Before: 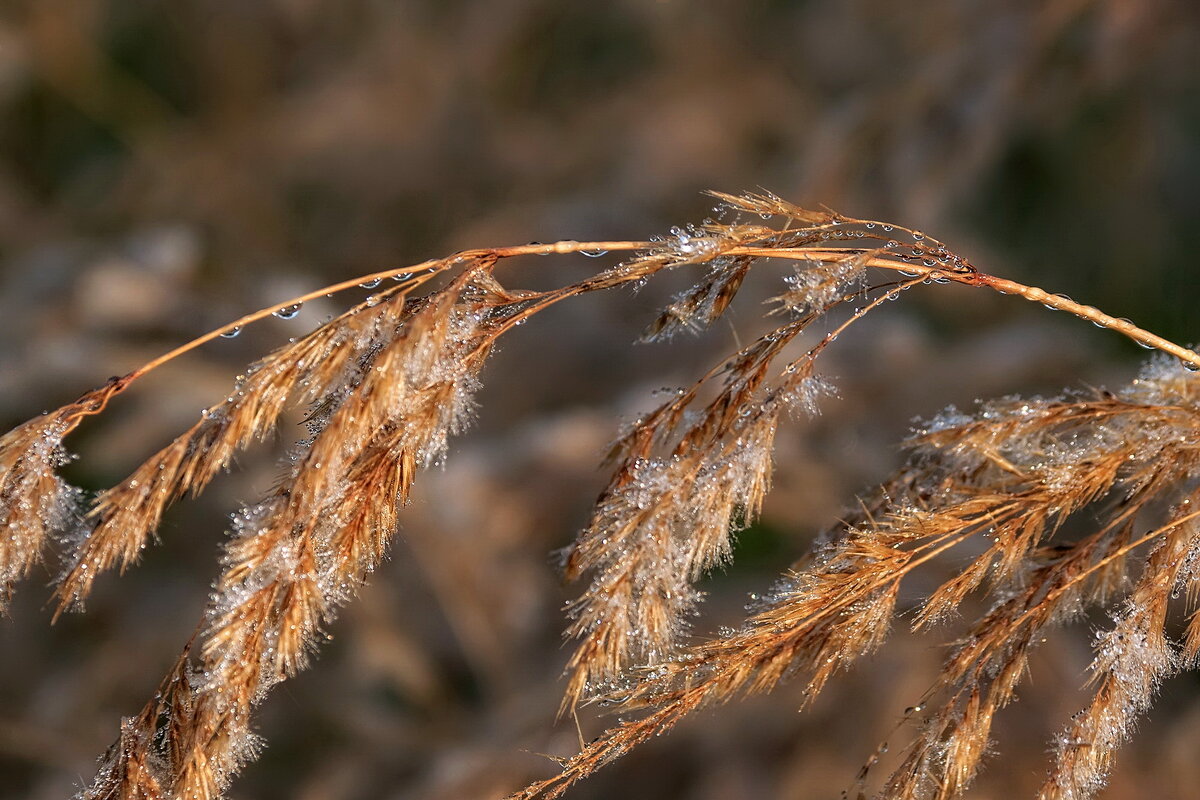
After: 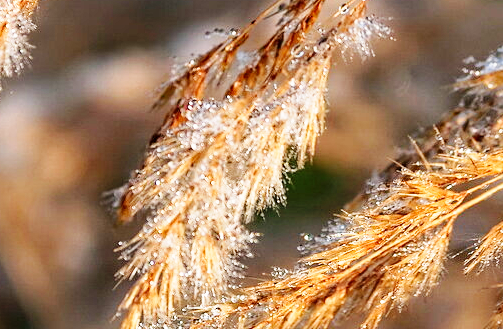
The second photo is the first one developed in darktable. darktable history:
haze removal: compatibility mode true, adaptive false
crop: left 37.284%, top 44.942%, right 20.72%, bottom 13.851%
base curve: curves: ch0 [(0, 0) (0.018, 0.026) (0.143, 0.37) (0.33, 0.731) (0.458, 0.853) (0.735, 0.965) (0.905, 0.986) (1, 1)], preserve colors none
sharpen: radius 2.881, amount 0.86, threshold 47.517
